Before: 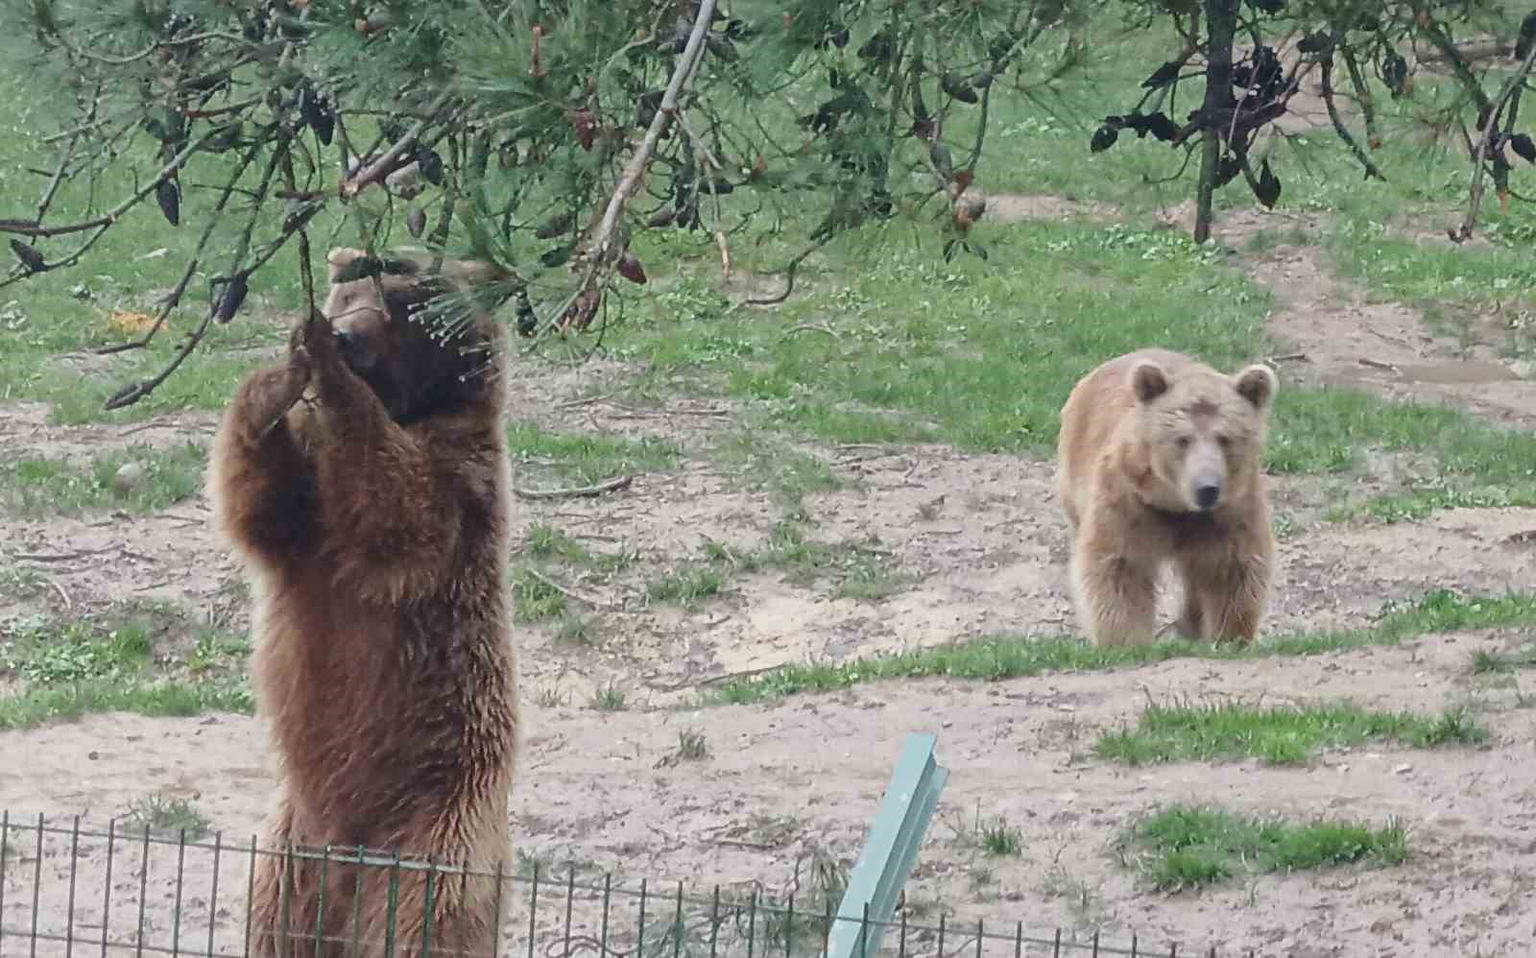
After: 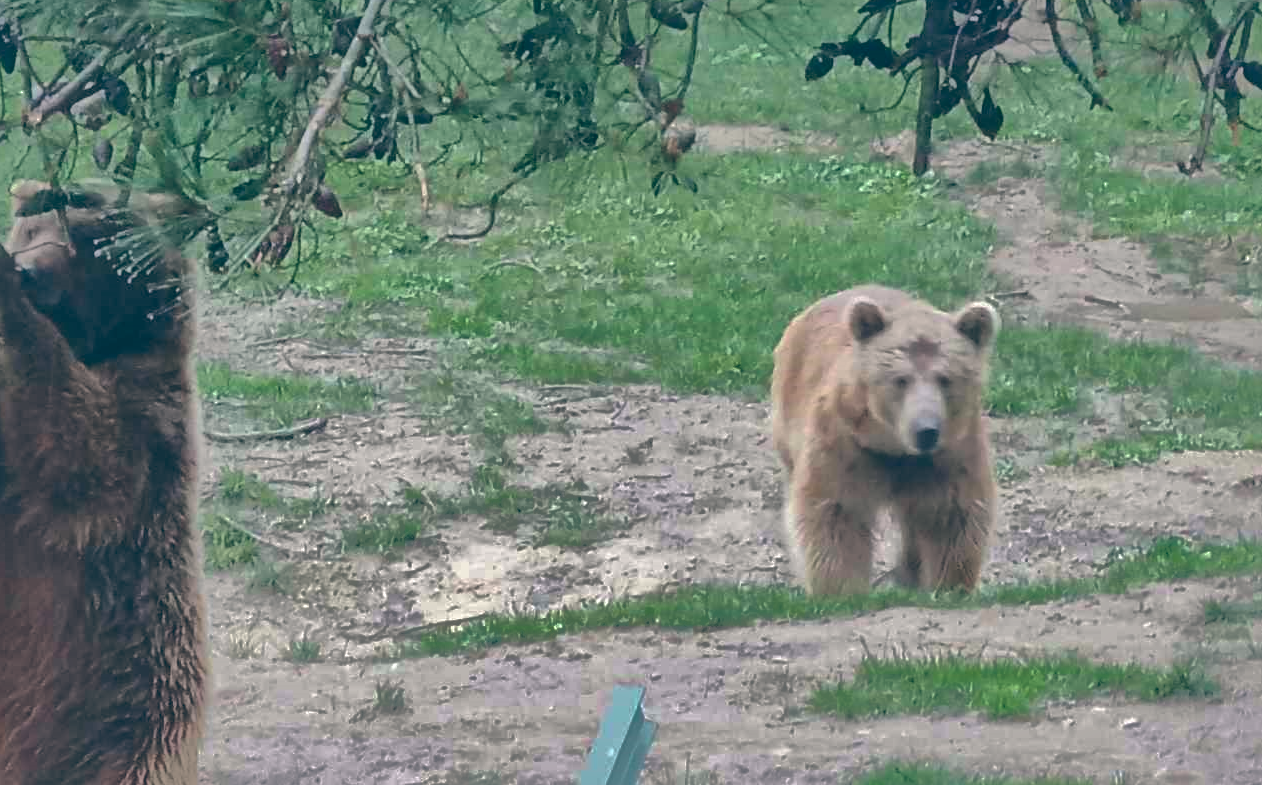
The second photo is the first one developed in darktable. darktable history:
crop and rotate: left 20.74%, top 7.912%, right 0.375%, bottom 13.378%
shadows and highlights: shadows 38.43, highlights -74.54
exposure: compensate highlight preservation false
color balance: lift [1.016, 0.983, 1, 1.017], gamma [0.958, 1, 1, 1], gain [0.981, 1.007, 0.993, 1.002], input saturation 118.26%, contrast 13.43%, contrast fulcrum 21.62%, output saturation 82.76%
